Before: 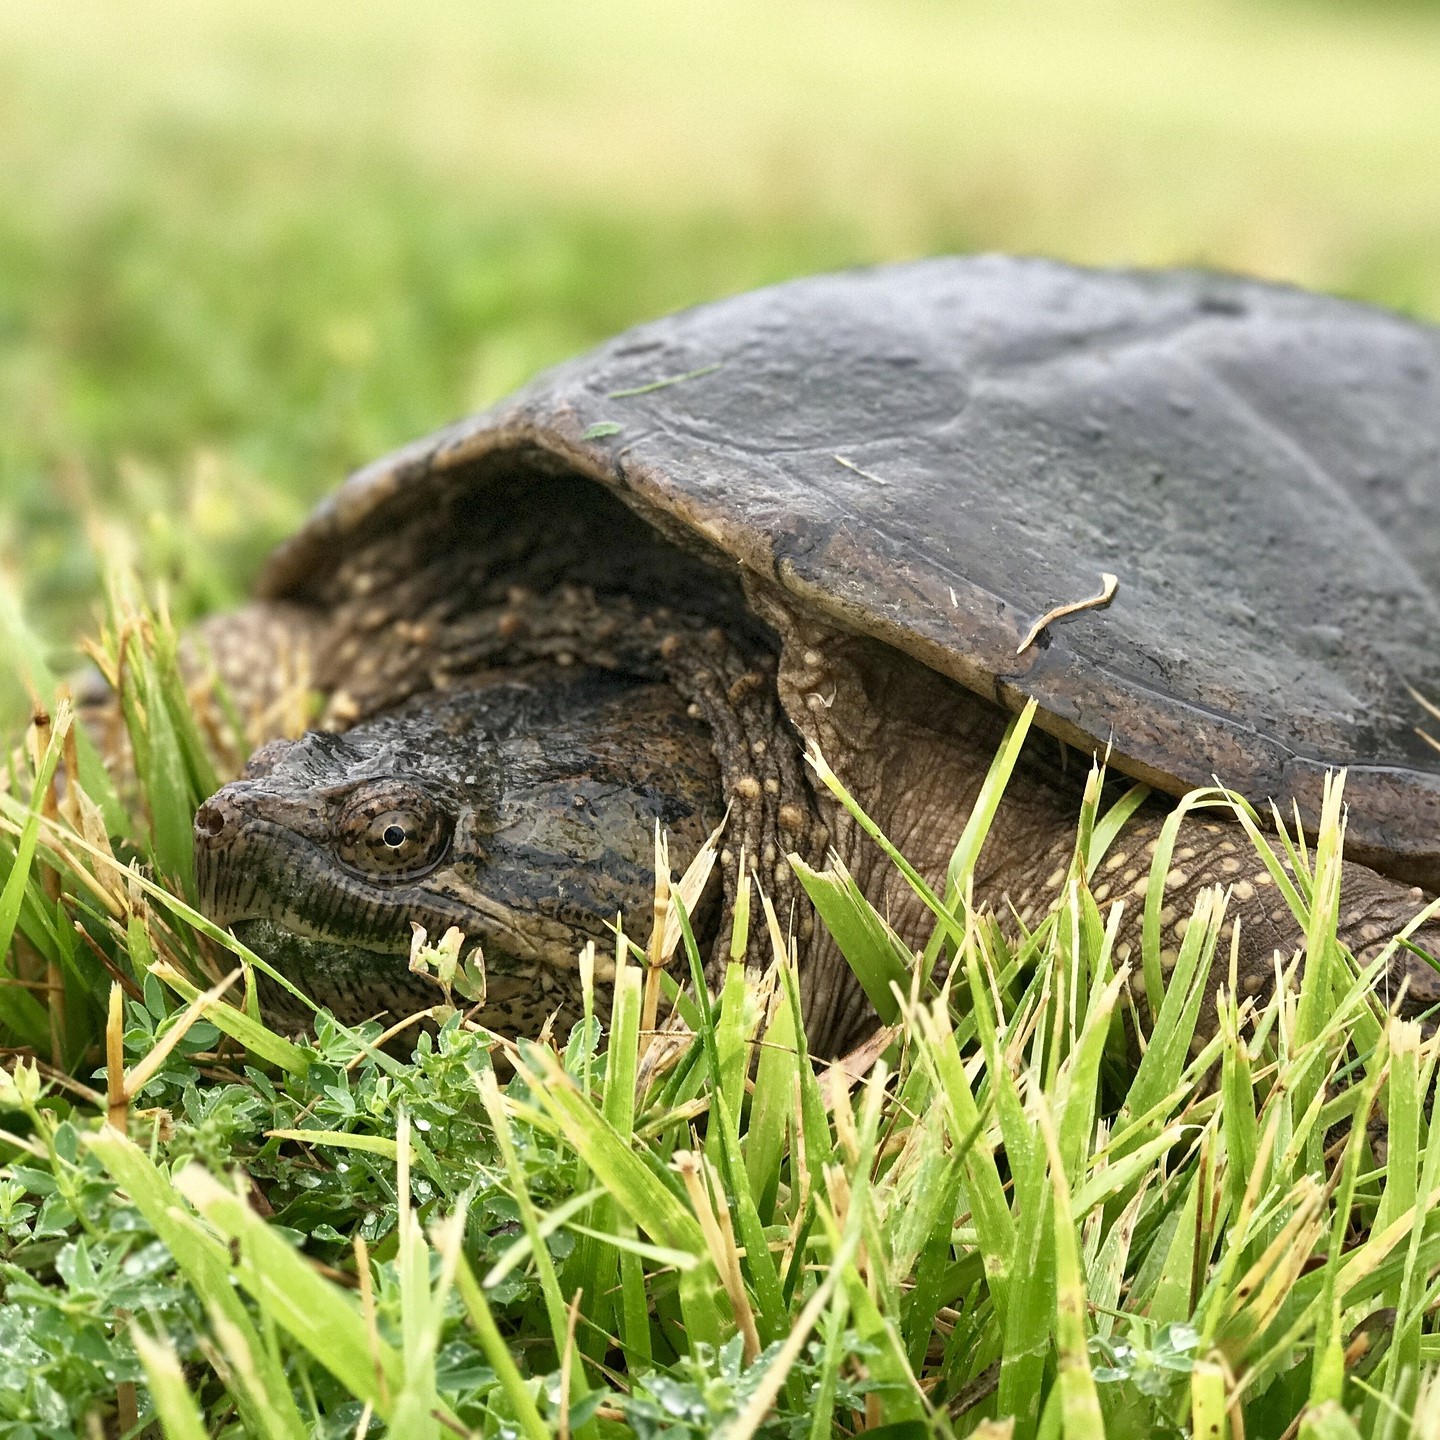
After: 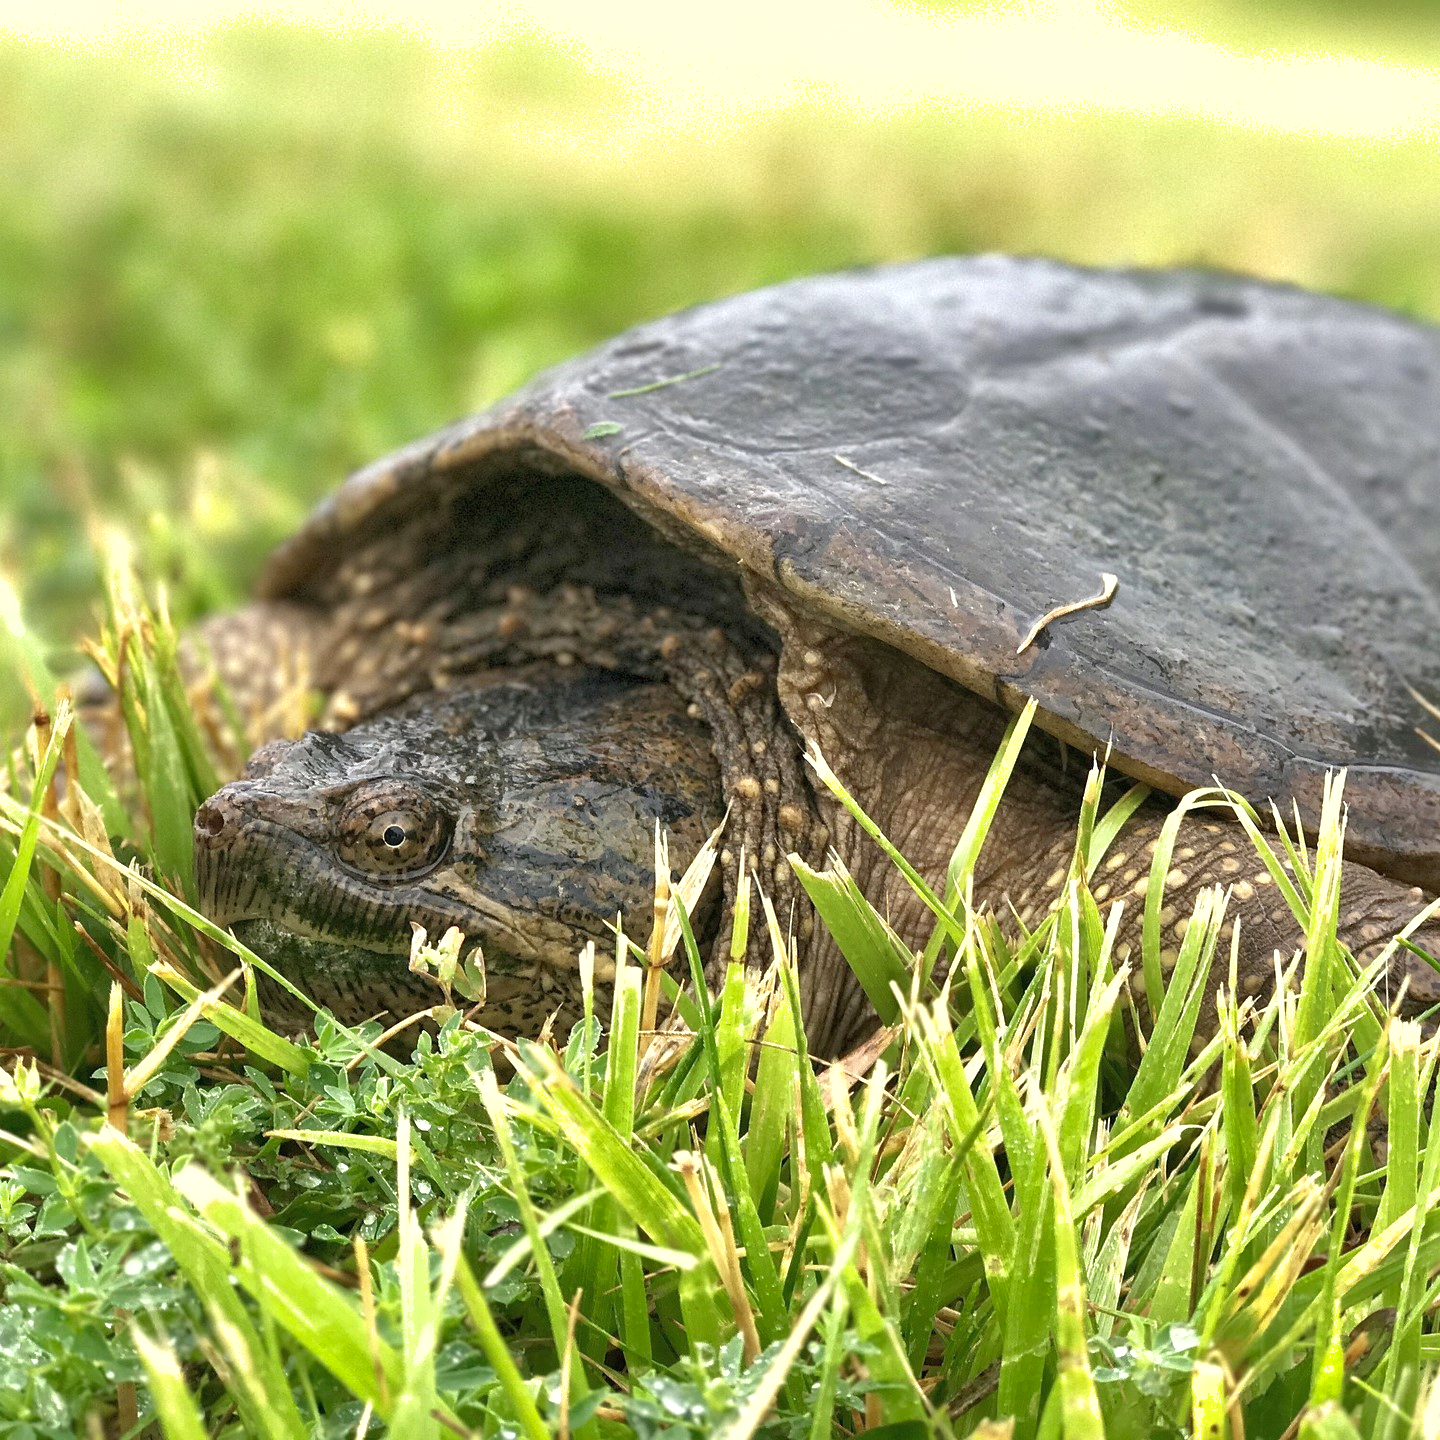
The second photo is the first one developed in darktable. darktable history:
shadows and highlights: on, module defaults
exposure: exposure 0.293 EV, compensate highlight preservation false
